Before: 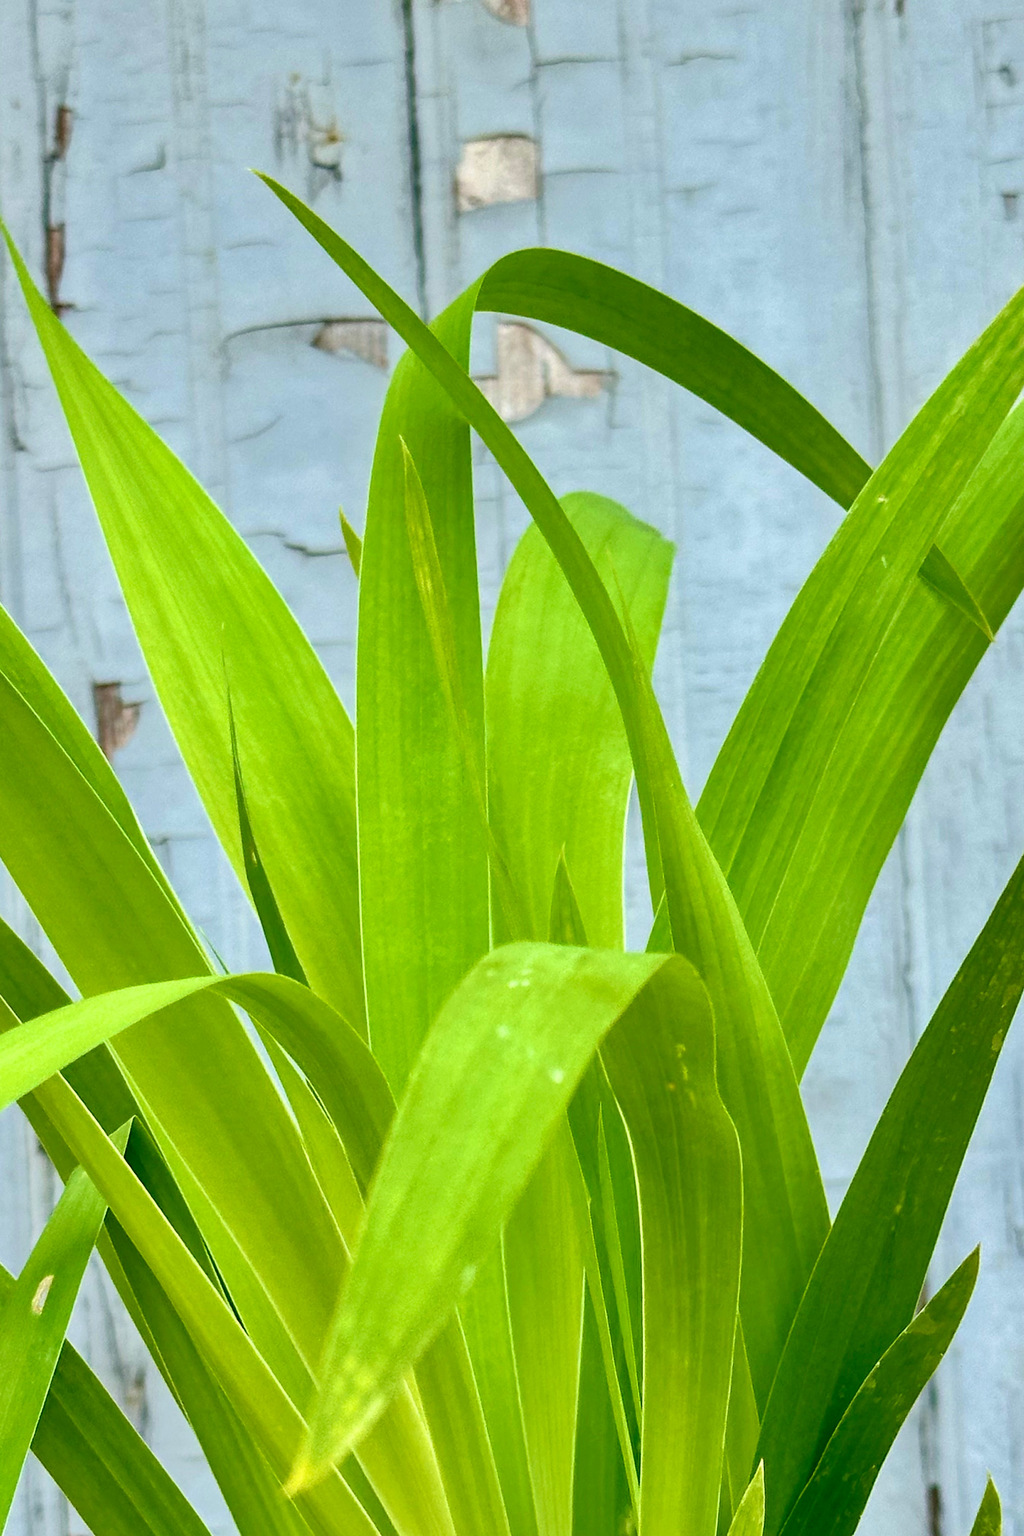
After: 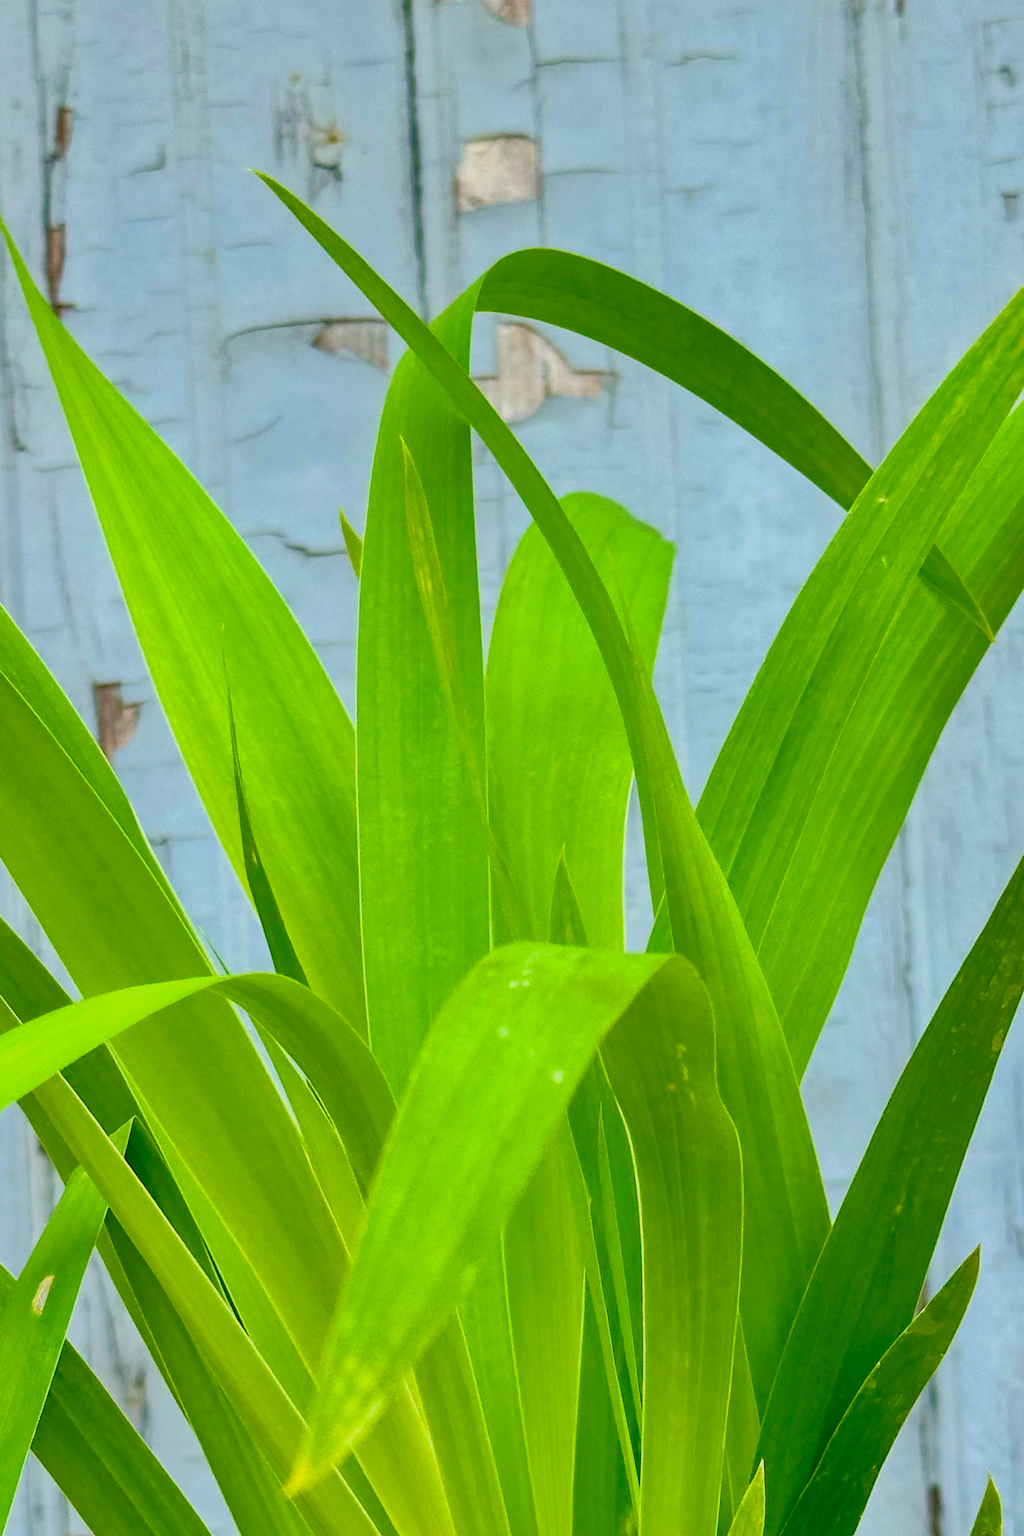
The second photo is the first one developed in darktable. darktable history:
contrast brightness saturation: contrast -0.193, saturation 0.188
